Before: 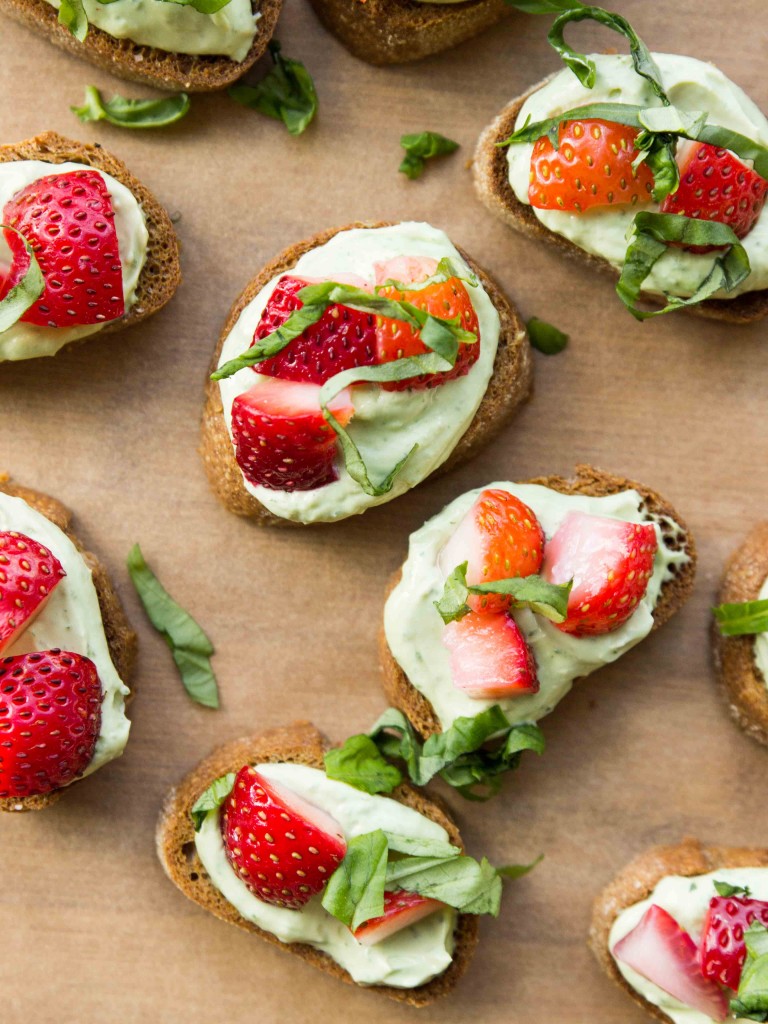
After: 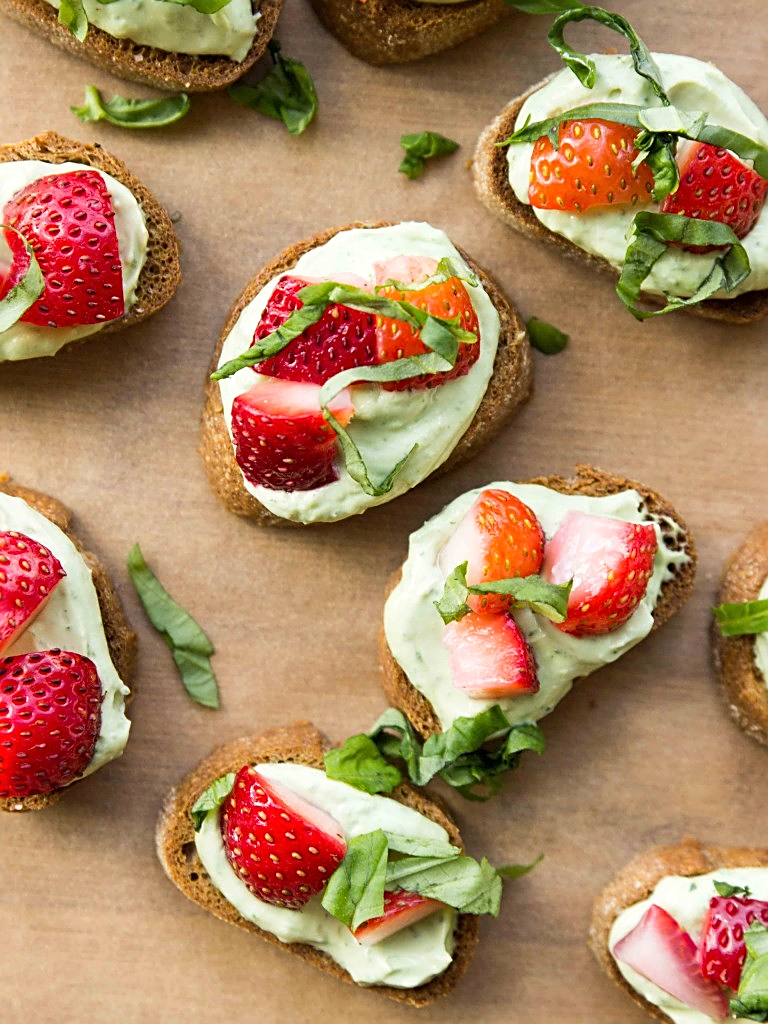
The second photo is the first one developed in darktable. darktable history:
exposure: exposure 0.081 EV, compensate highlight preservation false
sharpen: on, module defaults
